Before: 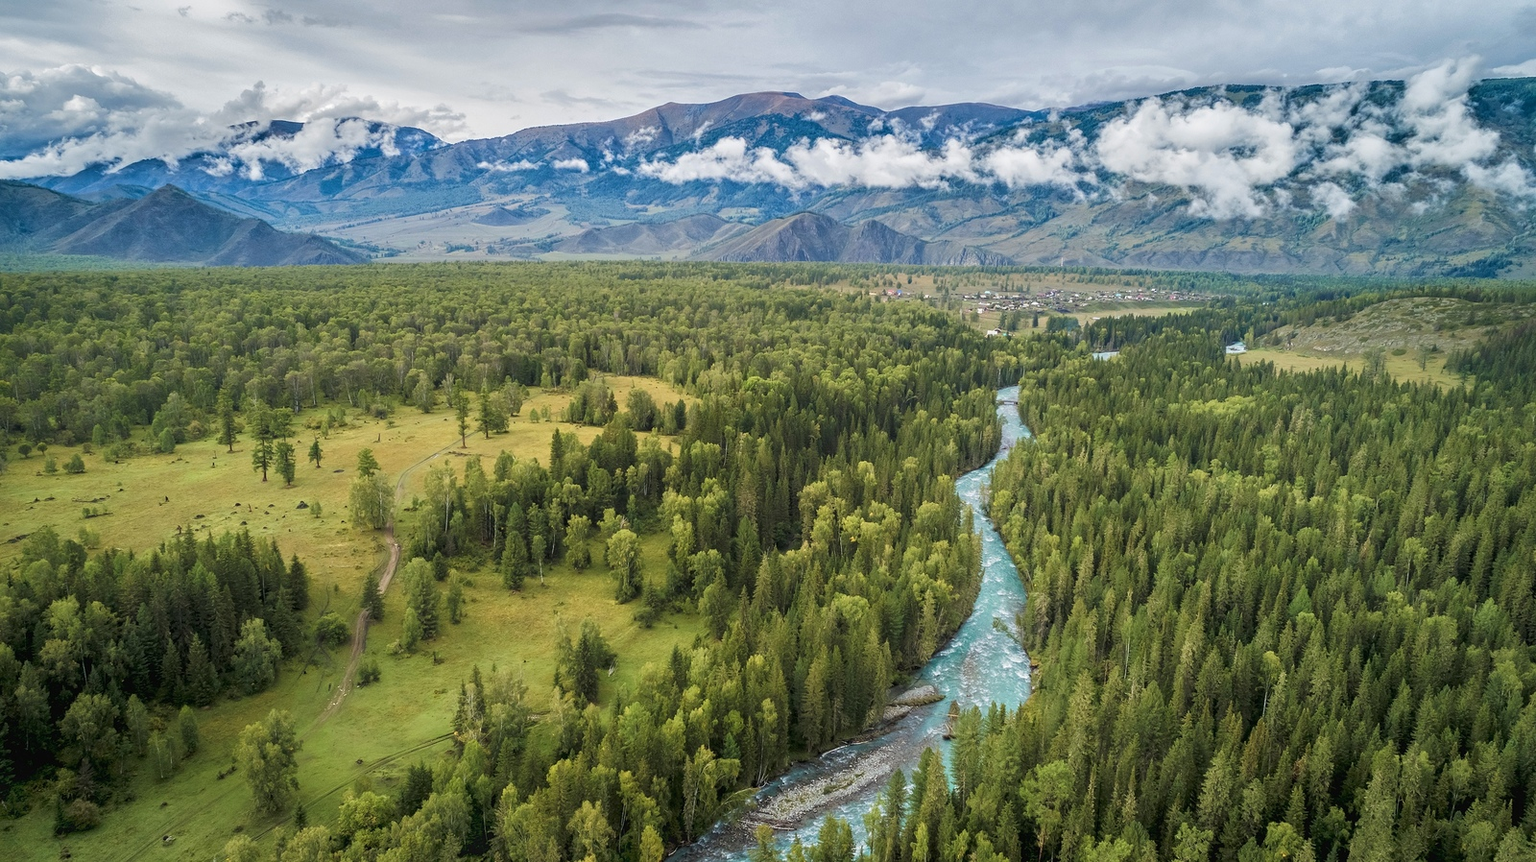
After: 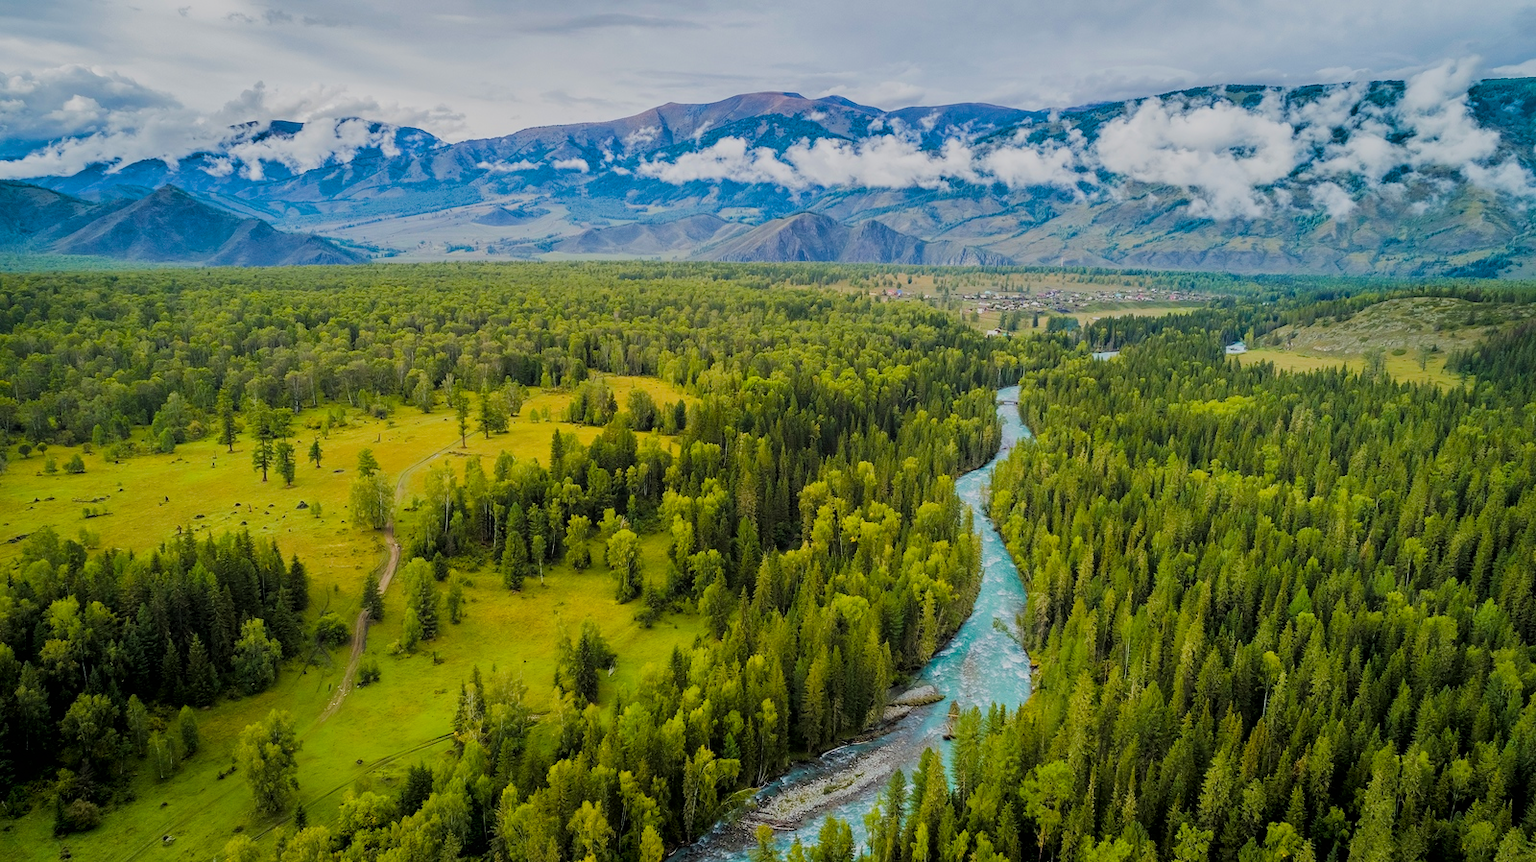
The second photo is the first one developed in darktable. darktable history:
color balance rgb: linear chroma grading › global chroma 15%, perceptual saturation grading › global saturation 30%
filmic rgb: black relative exposure -9.22 EV, white relative exposure 6.77 EV, hardness 3.07, contrast 1.05
